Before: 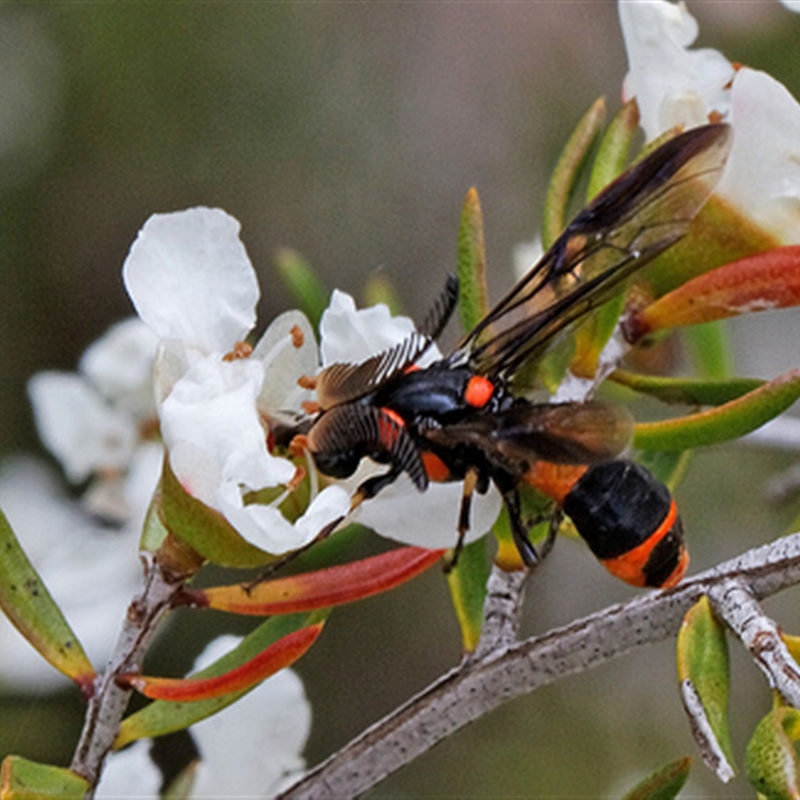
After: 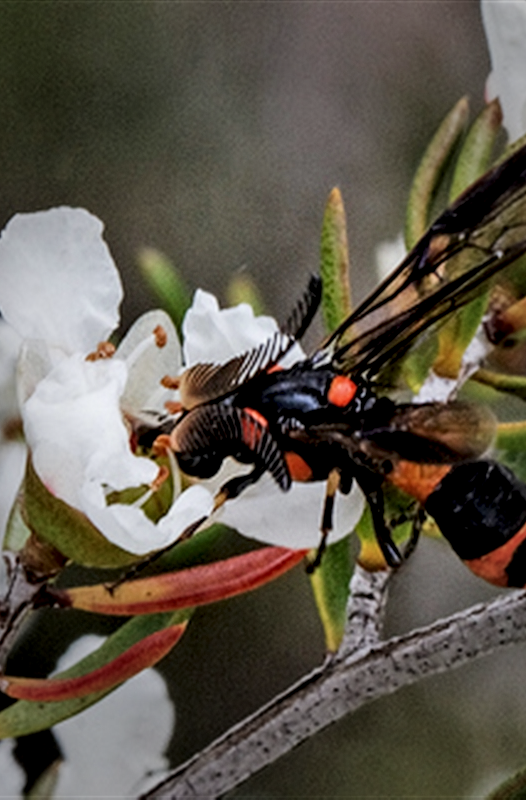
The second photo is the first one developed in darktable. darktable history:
filmic rgb: black relative exposure -7.65 EV, white relative exposure 4.56 EV, hardness 3.61, contrast 1.058, contrast in shadows safe
crop: left 17.165%, right 16.995%
local contrast: highlights 64%, shadows 53%, detail 168%, midtone range 0.509
vignetting: fall-off start 40.52%, fall-off radius 40.17%, brightness -0.434, saturation -0.198
